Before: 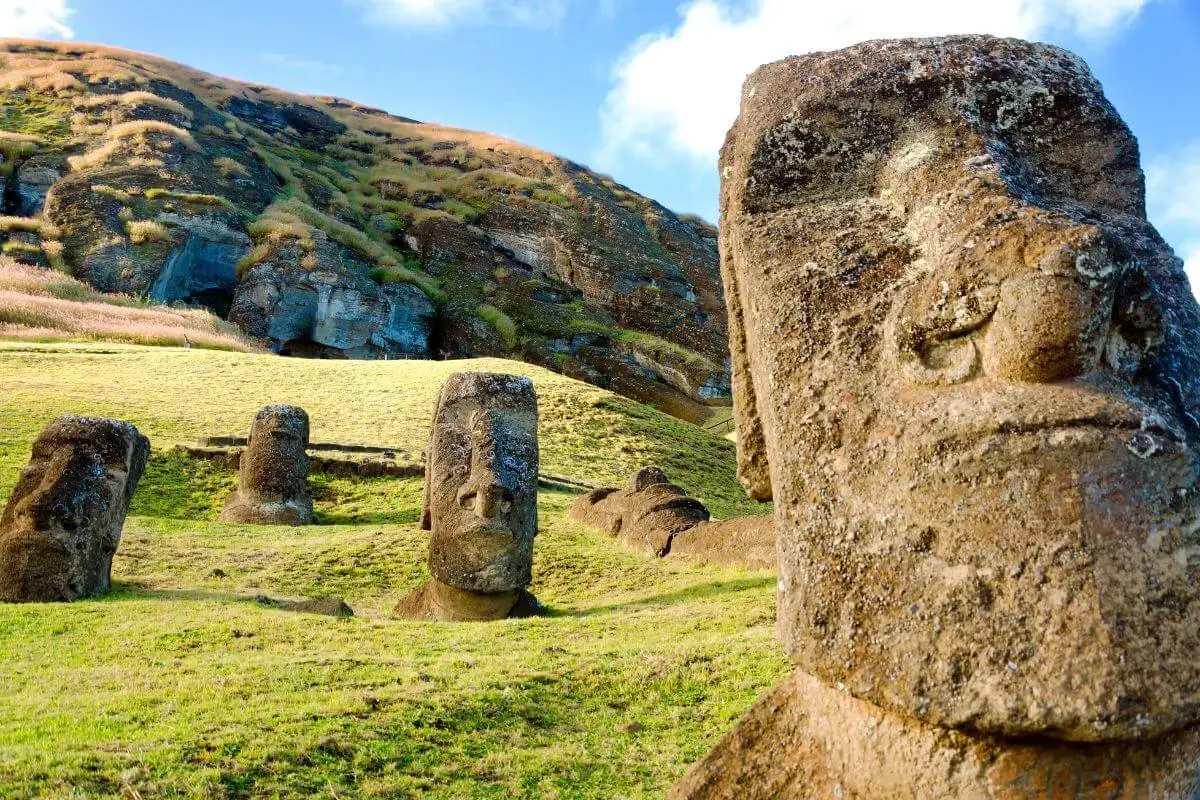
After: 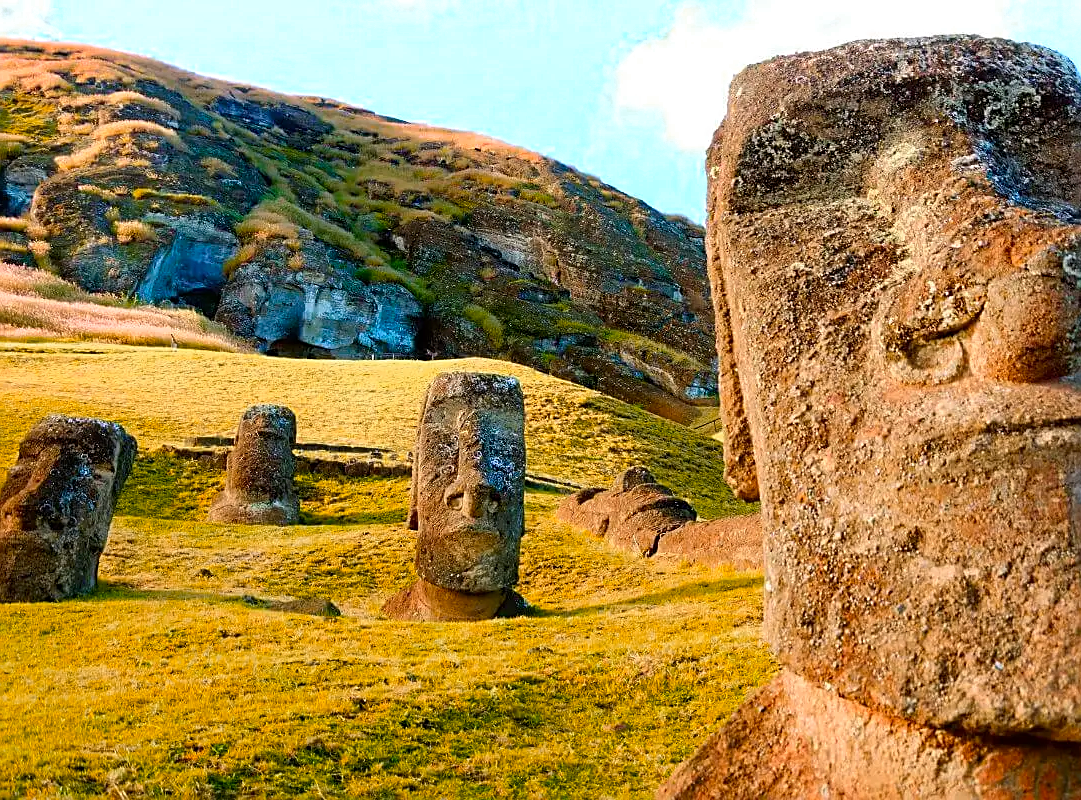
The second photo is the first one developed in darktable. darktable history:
crop and rotate: left 1.088%, right 8.807%
sharpen: on, module defaults
color zones: curves: ch0 [(0.473, 0.374) (0.742, 0.784)]; ch1 [(0.354, 0.737) (0.742, 0.705)]; ch2 [(0.318, 0.421) (0.758, 0.532)]
